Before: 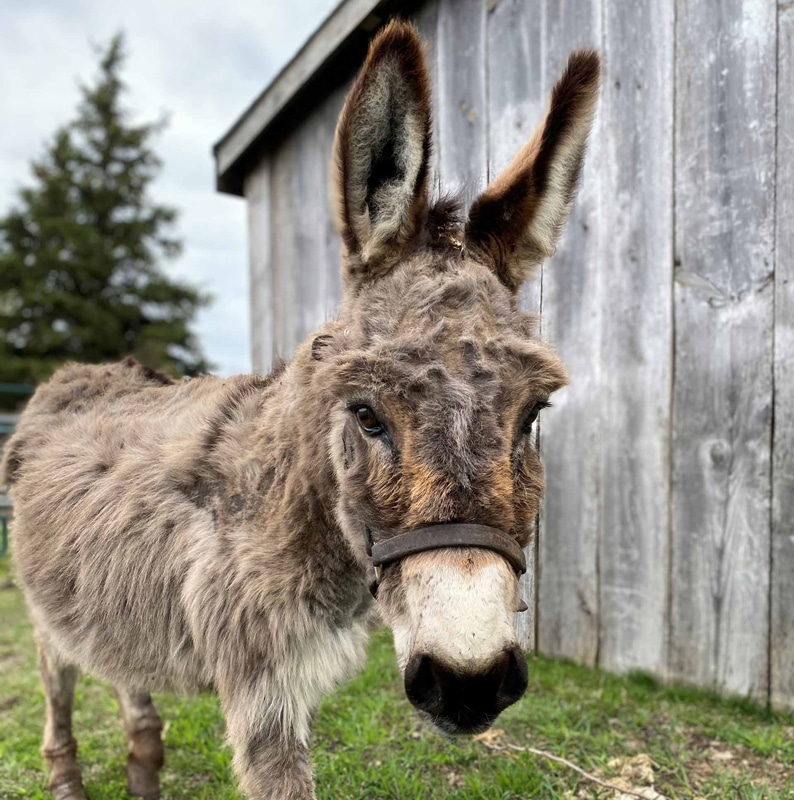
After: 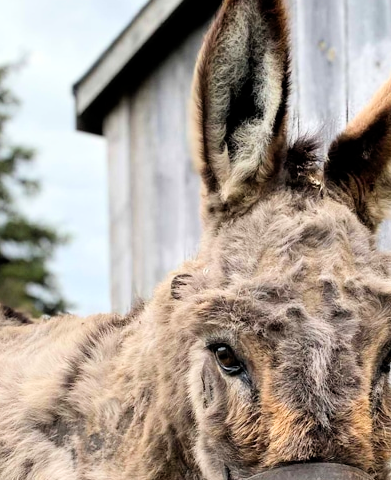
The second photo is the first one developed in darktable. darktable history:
exposure: exposure 0.493 EV, compensate highlight preservation false
crop: left 17.835%, top 7.675%, right 32.881%, bottom 32.213%
filmic rgb: black relative exposure -7.65 EV, white relative exposure 4.56 EV, hardness 3.61, color science v6 (2022)
levels: mode automatic, black 0.023%, white 99.97%, levels [0.062, 0.494, 0.925]
